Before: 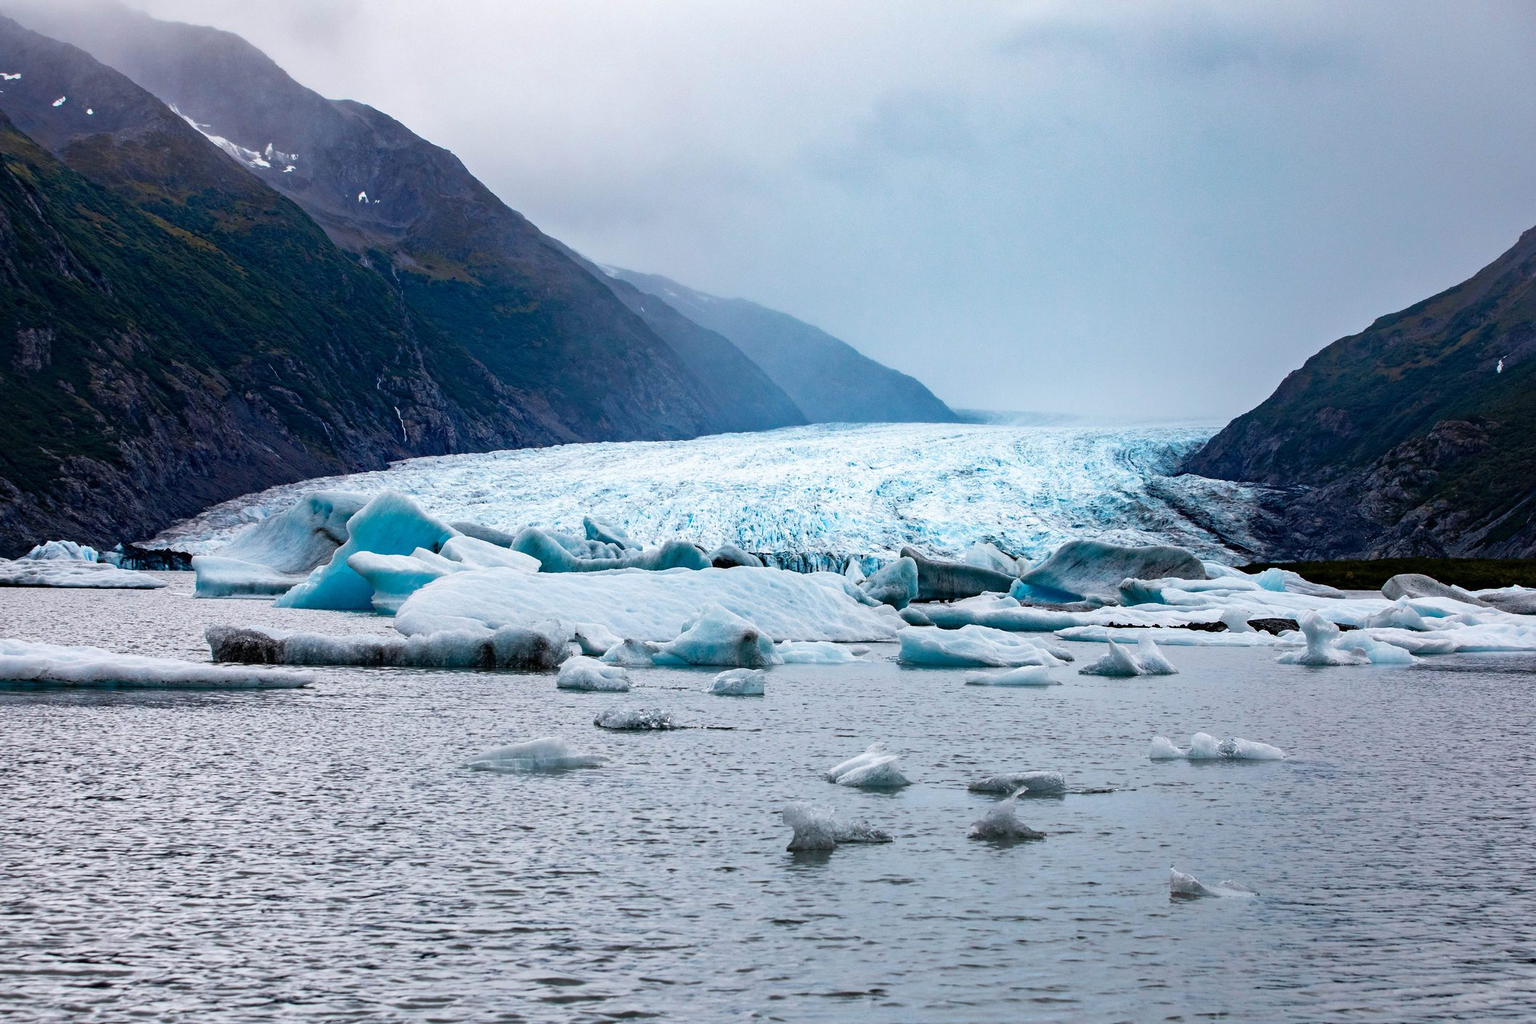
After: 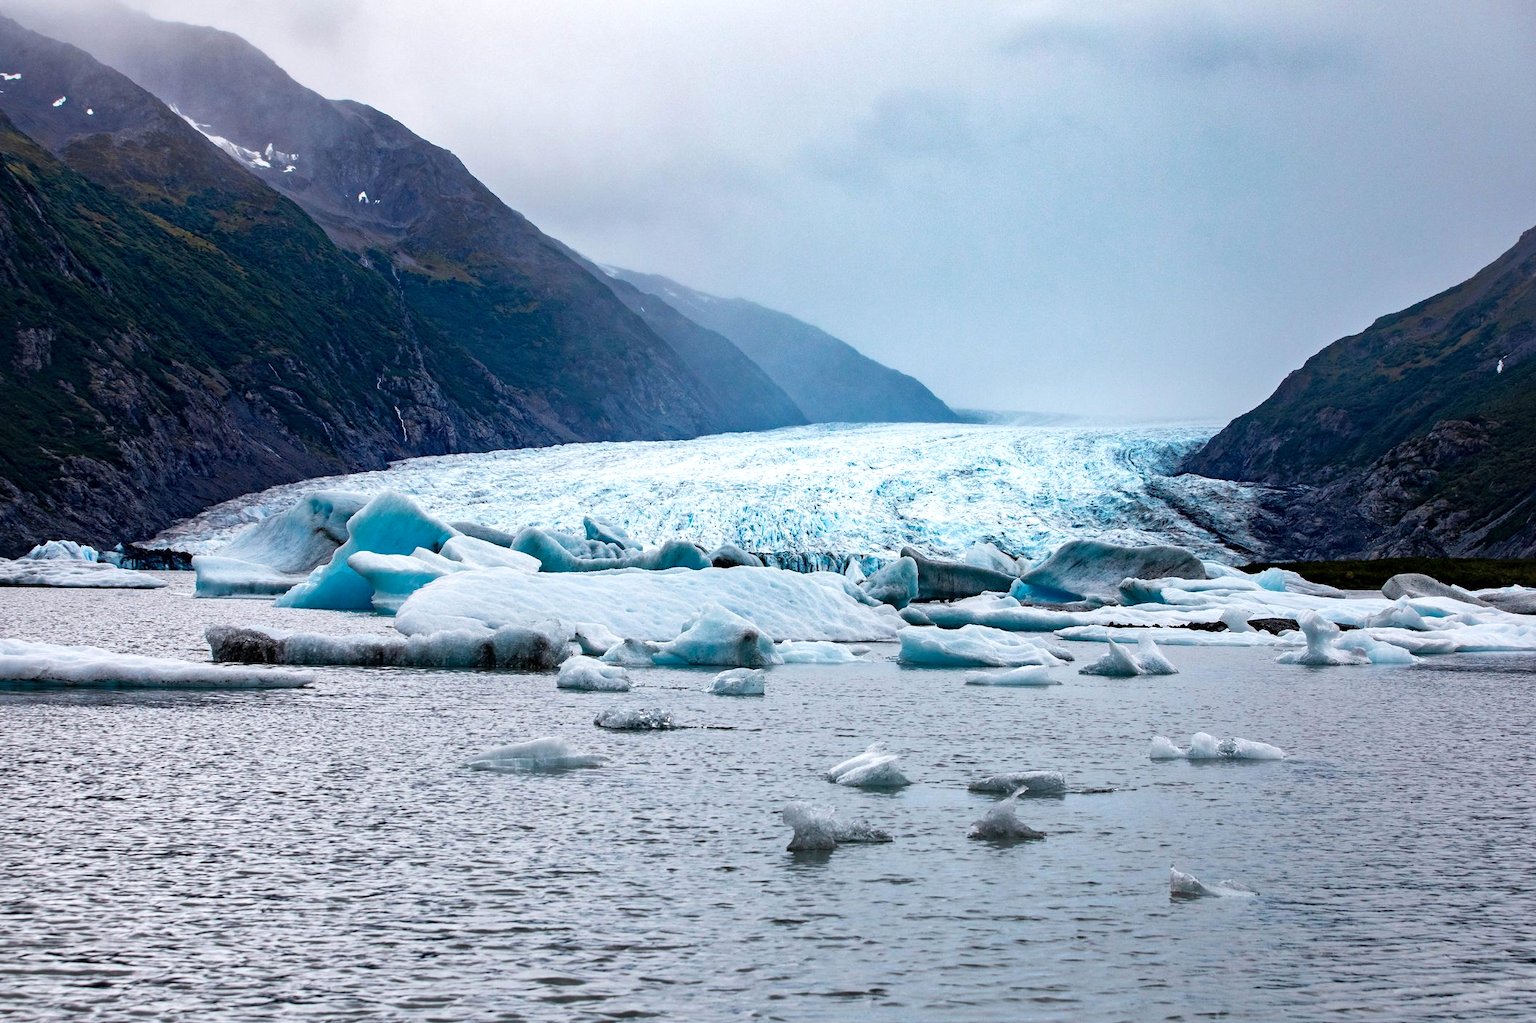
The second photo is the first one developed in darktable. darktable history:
exposure: exposure 0.127 EV, compensate highlight preservation false
local contrast: mode bilateral grid, contrast 20, coarseness 51, detail 120%, midtone range 0.2
